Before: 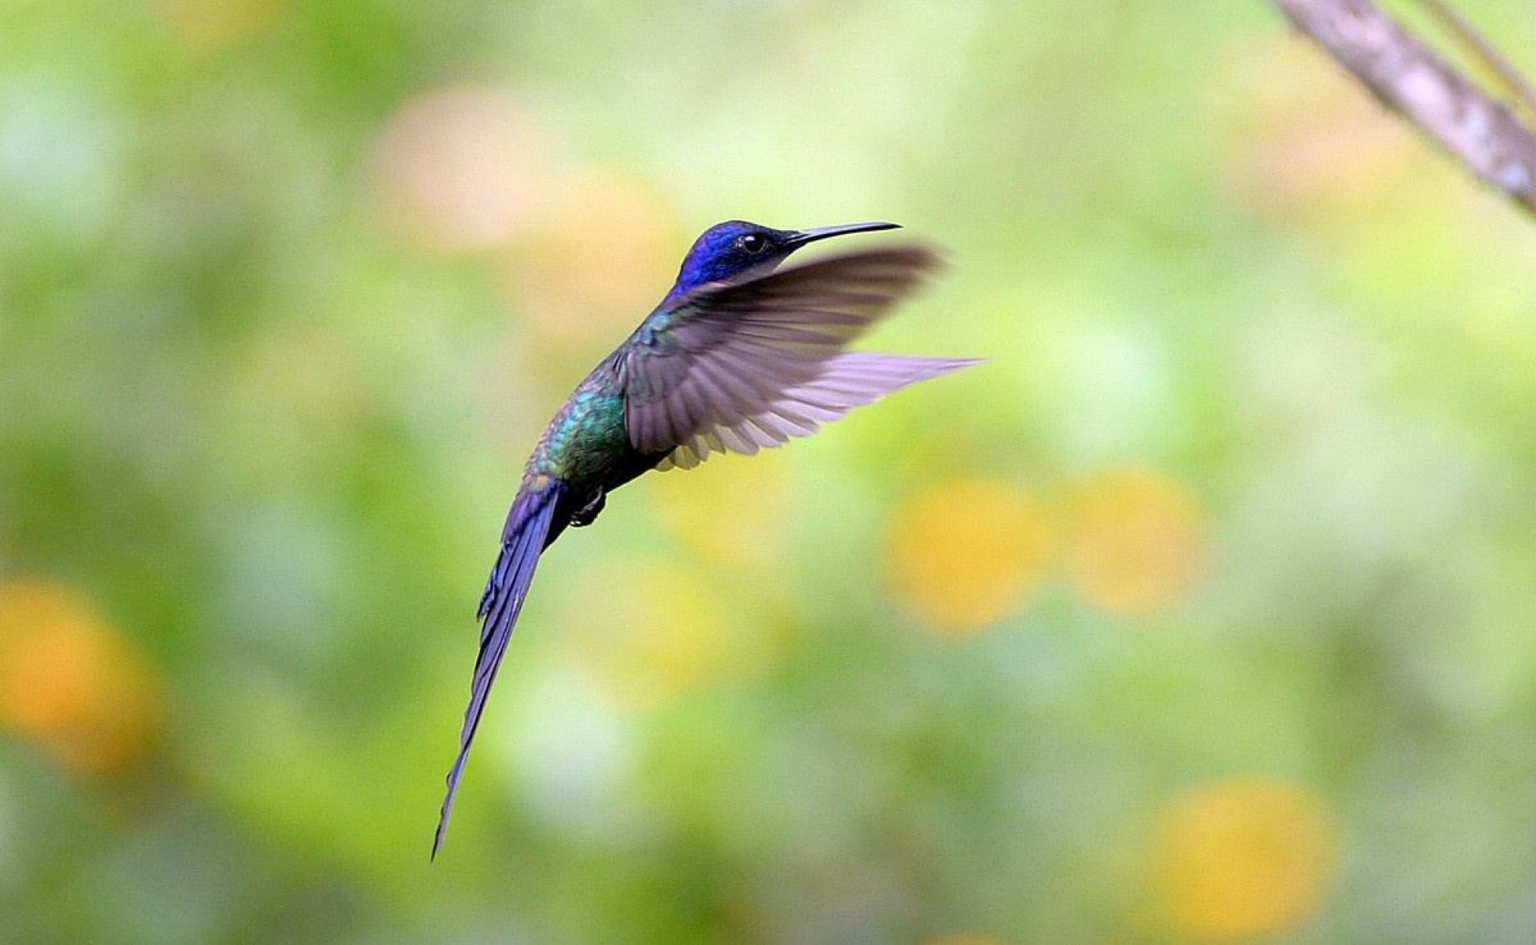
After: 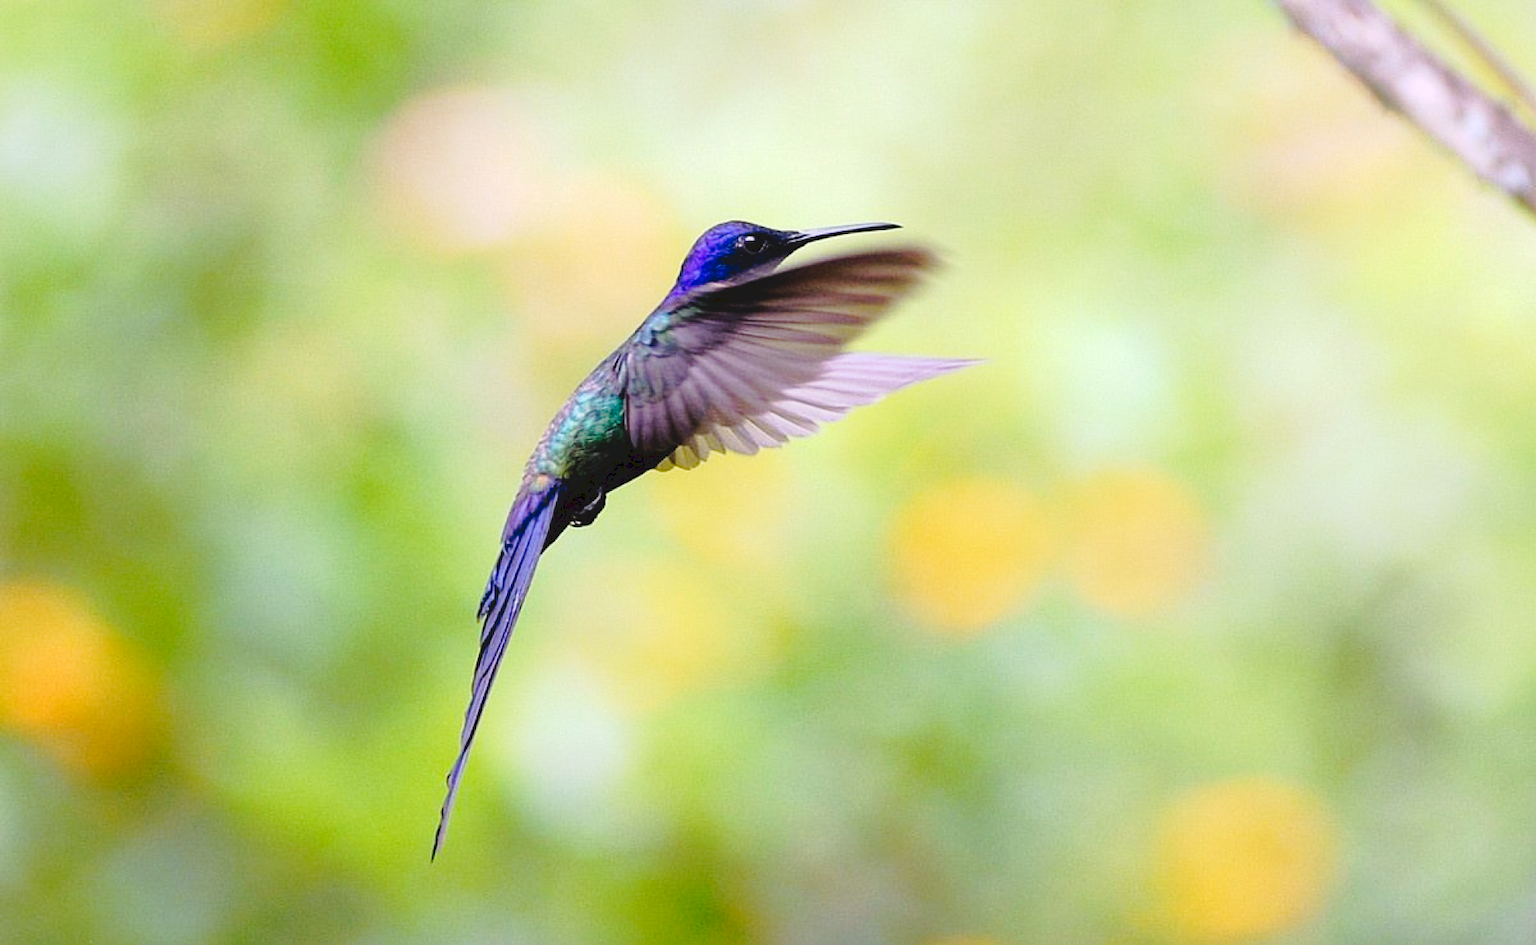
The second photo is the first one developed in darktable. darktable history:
tone curve: curves: ch0 [(0, 0) (0.003, 0.085) (0.011, 0.086) (0.025, 0.086) (0.044, 0.088) (0.069, 0.093) (0.1, 0.102) (0.136, 0.12) (0.177, 0.157) (0.224, 0.203) (0.277, 0.277) (0.335, 0.36) (0.399, 0.463) (0.468, 0.559) (0.543, 0.626) (0.623, 0.703) (0.709, 0.789) (0.801, 0.869) (0.898, 0.927) (1, 1)], preserve colors none
